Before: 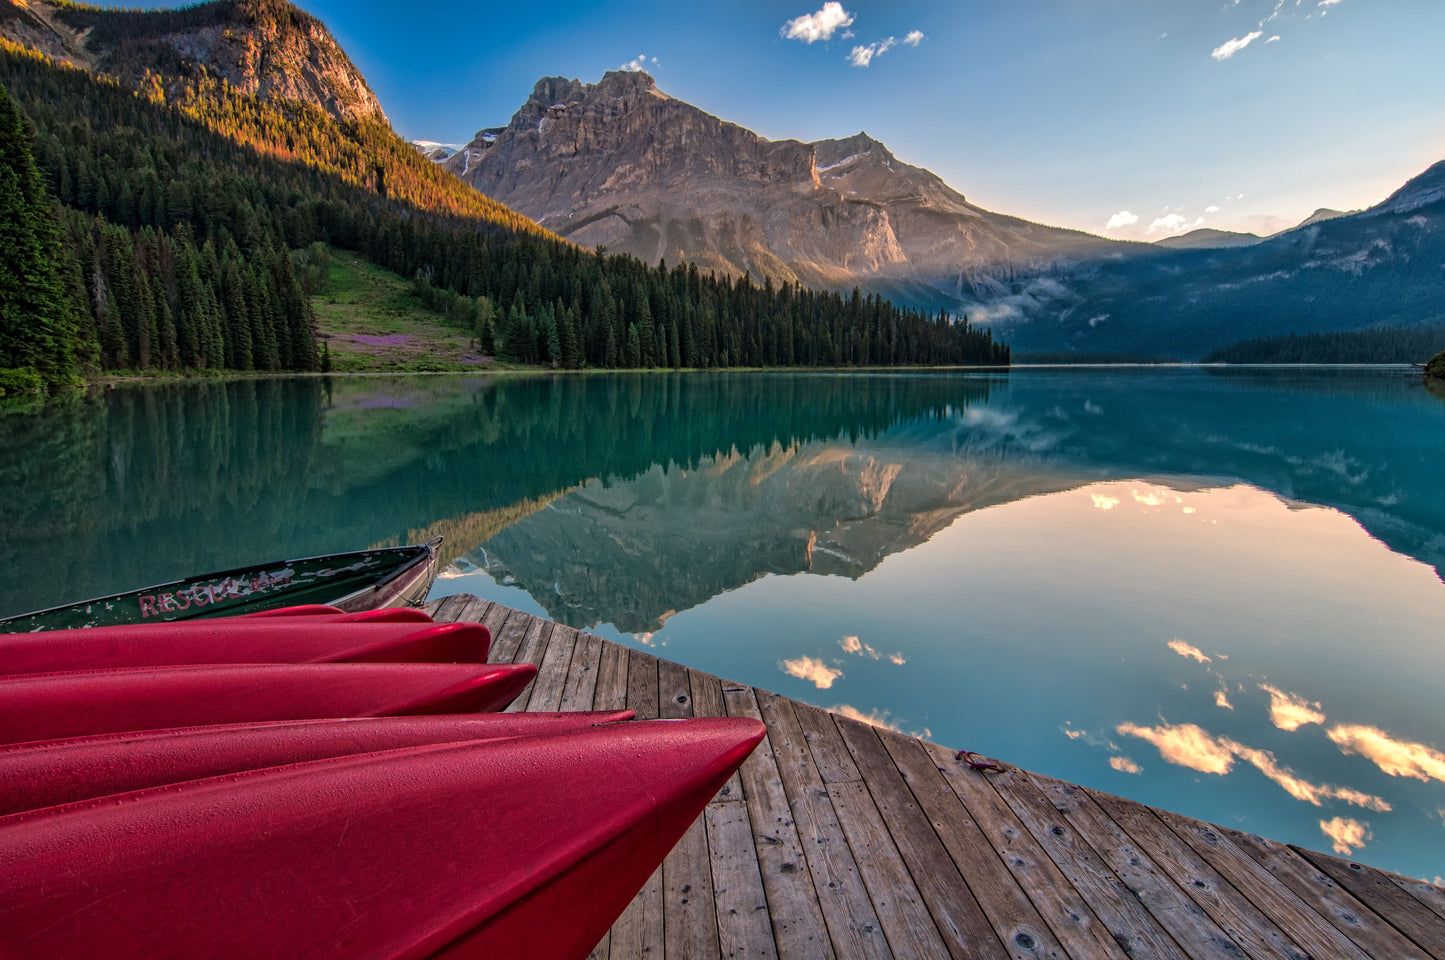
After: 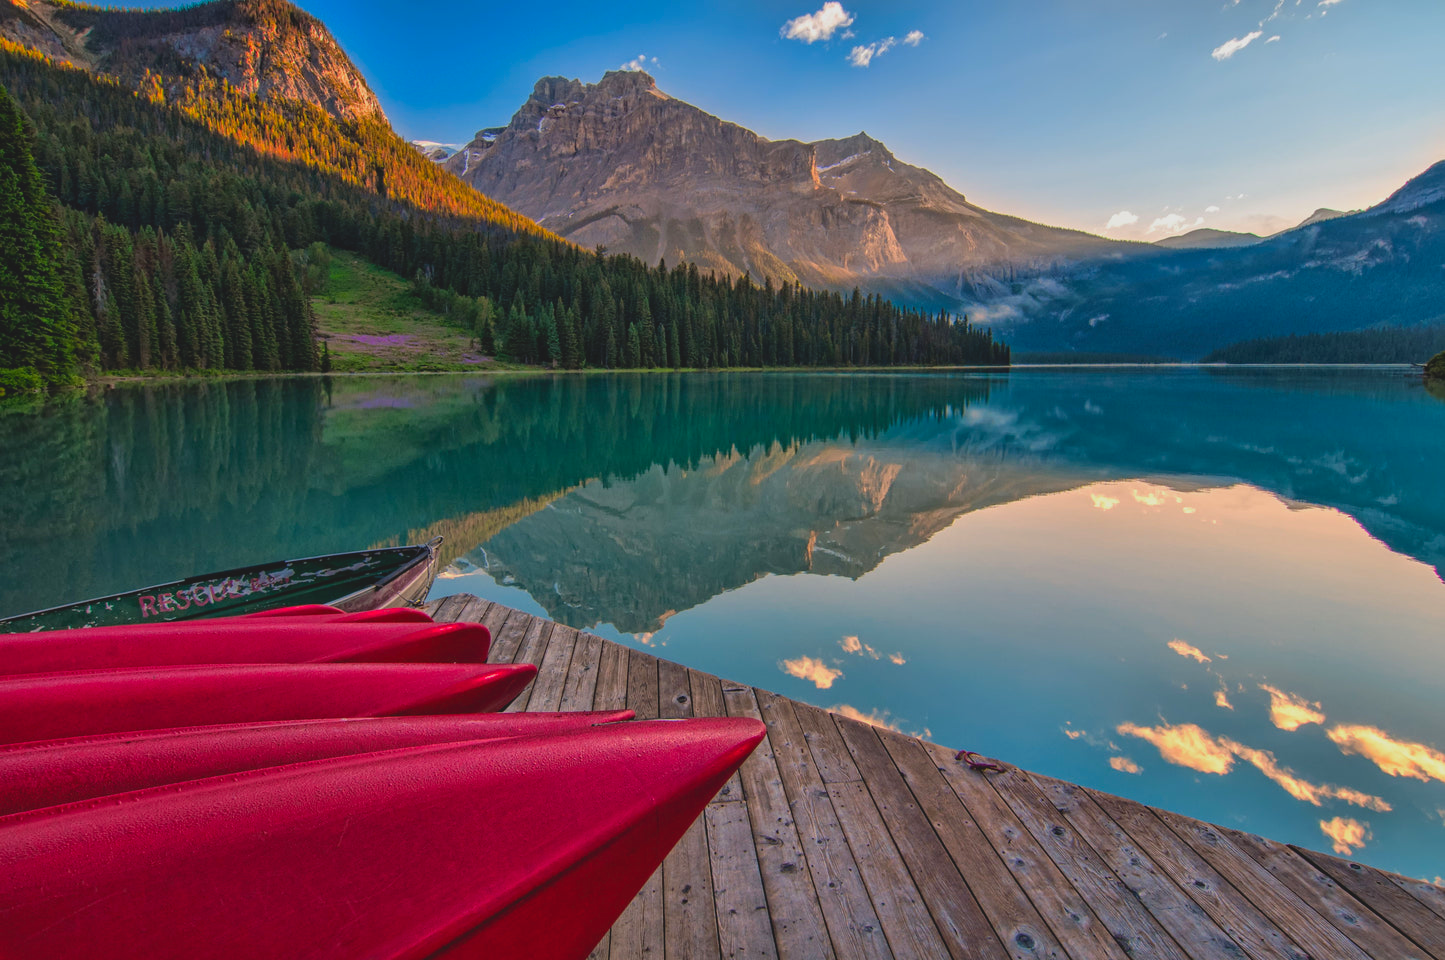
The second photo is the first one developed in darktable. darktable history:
contrast brightness saturation: contrast -0.189, saturation 0.19
